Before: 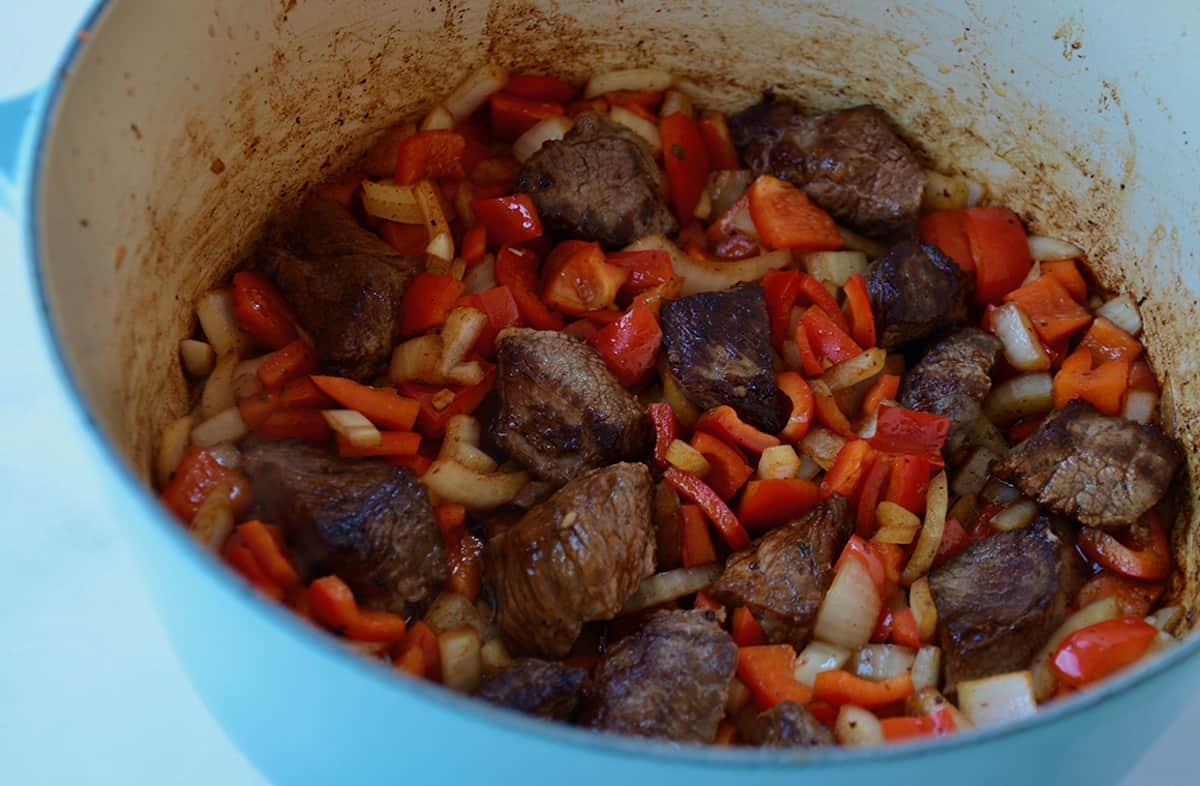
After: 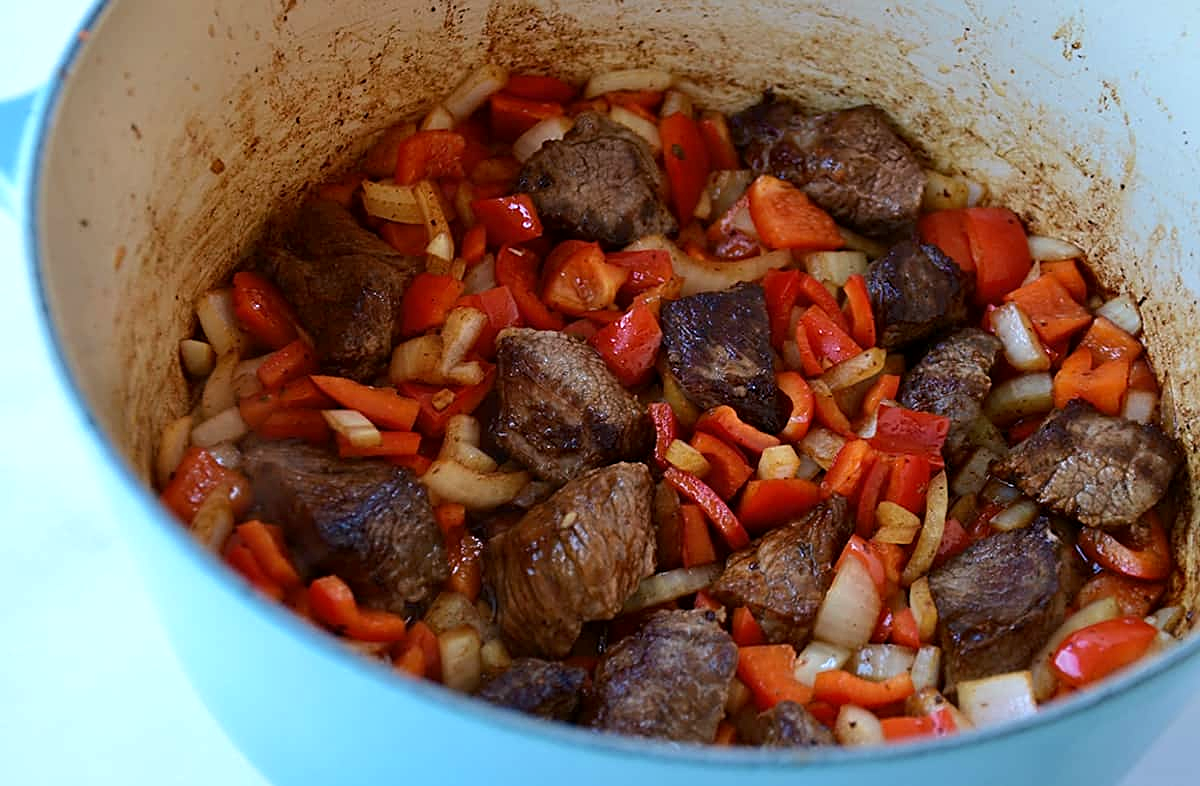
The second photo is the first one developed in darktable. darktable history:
color correction: highlights a* 3.01, highlights b* -1.26, shadows a* -0.059, shadows b* 2.58, saturation 0.977
exposure: black level correction 0.001, exposure 0.5 EV, compensate exposure bias true, compensate highlight preservation false
sharpen: on, module defaults
